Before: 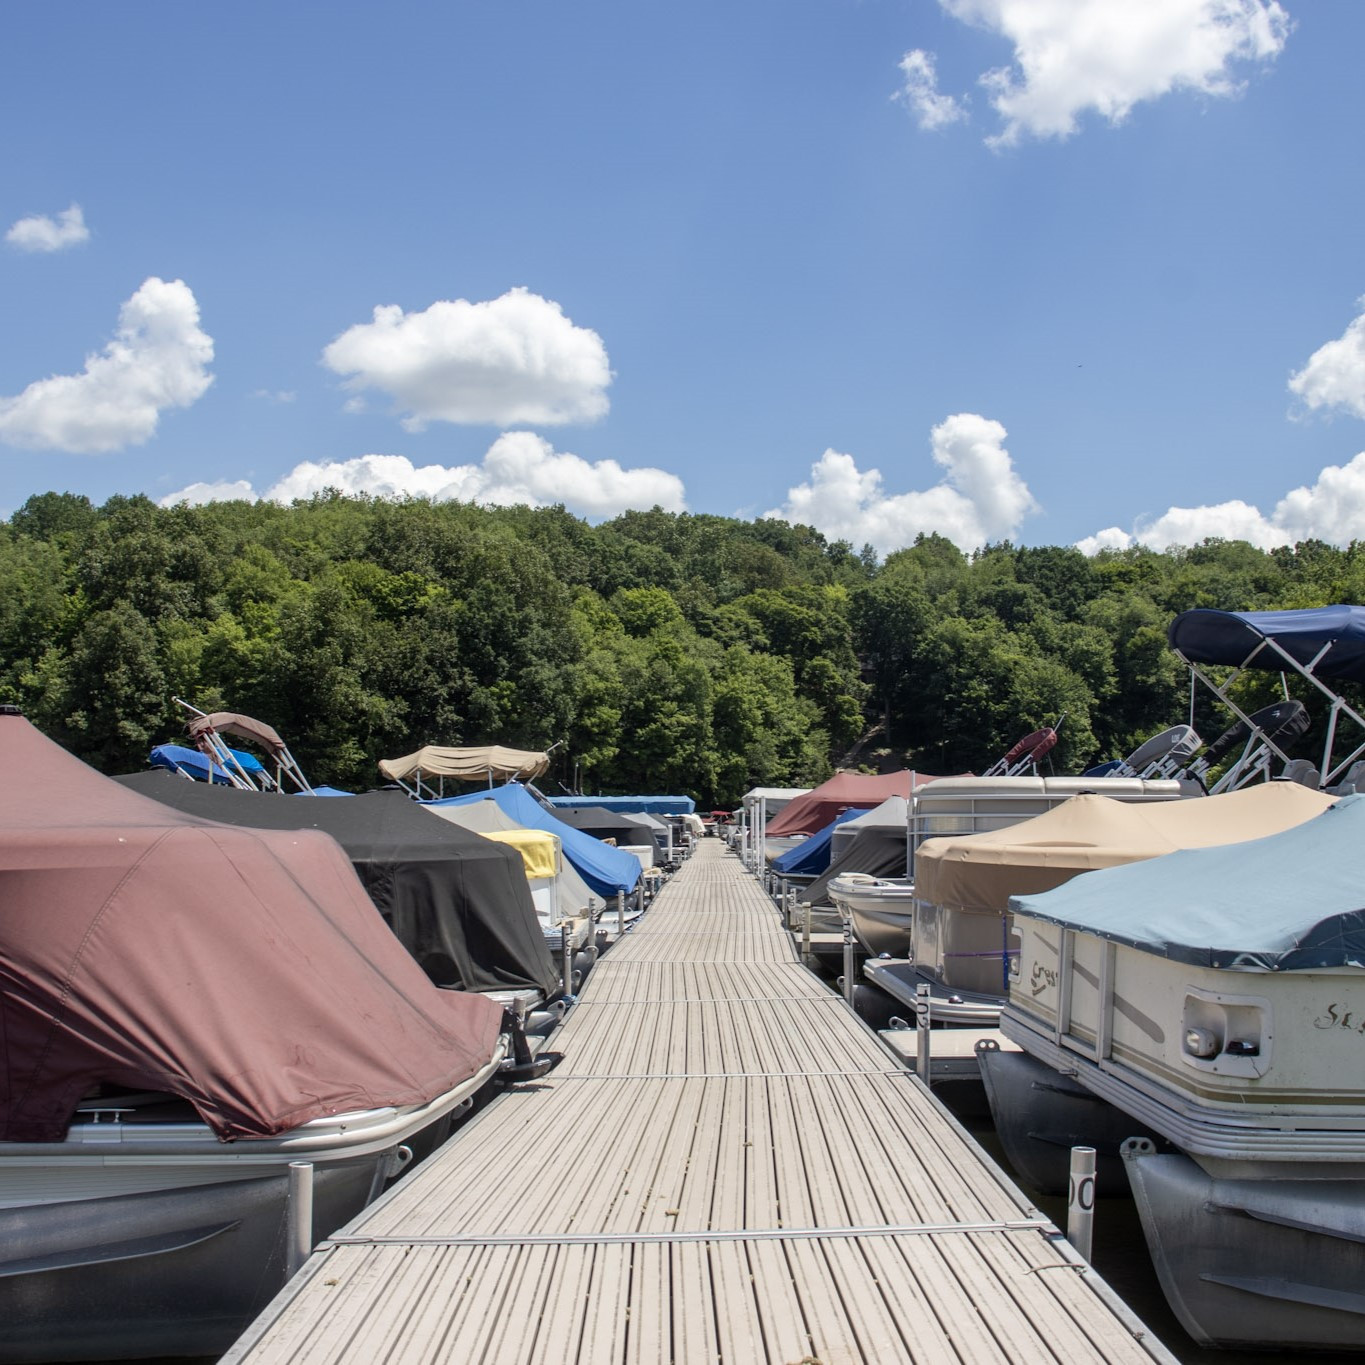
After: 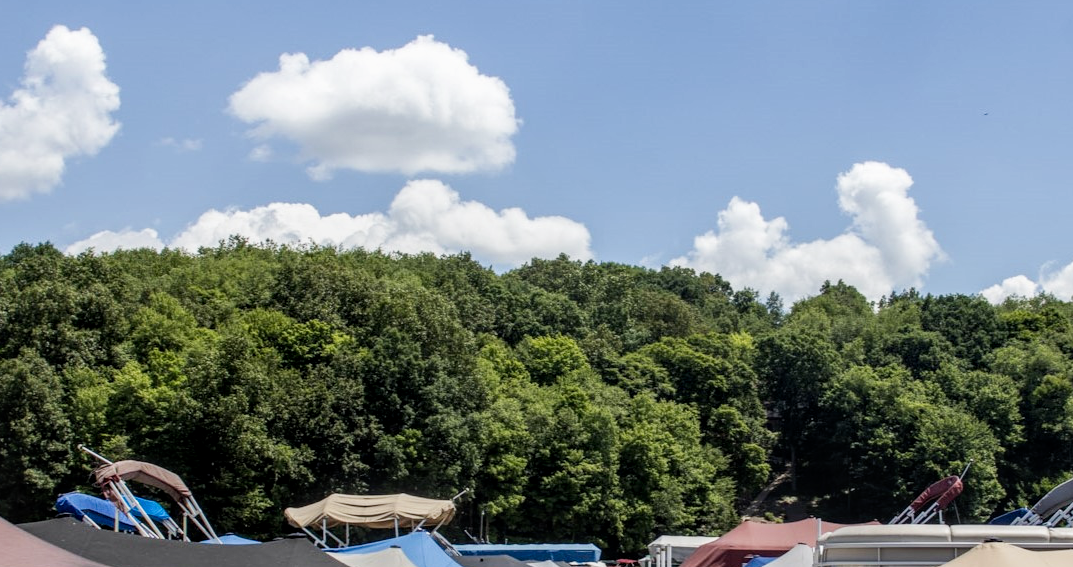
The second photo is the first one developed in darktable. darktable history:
crop: left 6.95%, top 18.52%, right 14.425%, bottom 39.802%
local contrast: on, module defaults
tone curve: curves: ch0 [(0, 0) (0.058, 0.027) (0.214, 0.183) (0.304, 0.288) (0.522, 0.549) (0.658, 0.7) (0.741, 0.775) (0.844, 0.866) (0.986, 0.957)]; ch1 [(0, 0) (0.172, 0.123) (0.312, 0.296) (0.437, 0.429) (0.471, 0.469) (0.502, 0.5) (0.513, 0.515) (0.572, 0.603) (0.617, 0.653) (0.68, 0.724) (0.889, 0.924) (1, 1)]; ch2 [(0, 0) (0.411, 0.424) (0.489, 0.49) (0.502, 0.5) (0.517, 0.519) (0.549, 0.578) (0.604, 0.628) (0.693, 0.686) (1, 1)], preserve colors none
